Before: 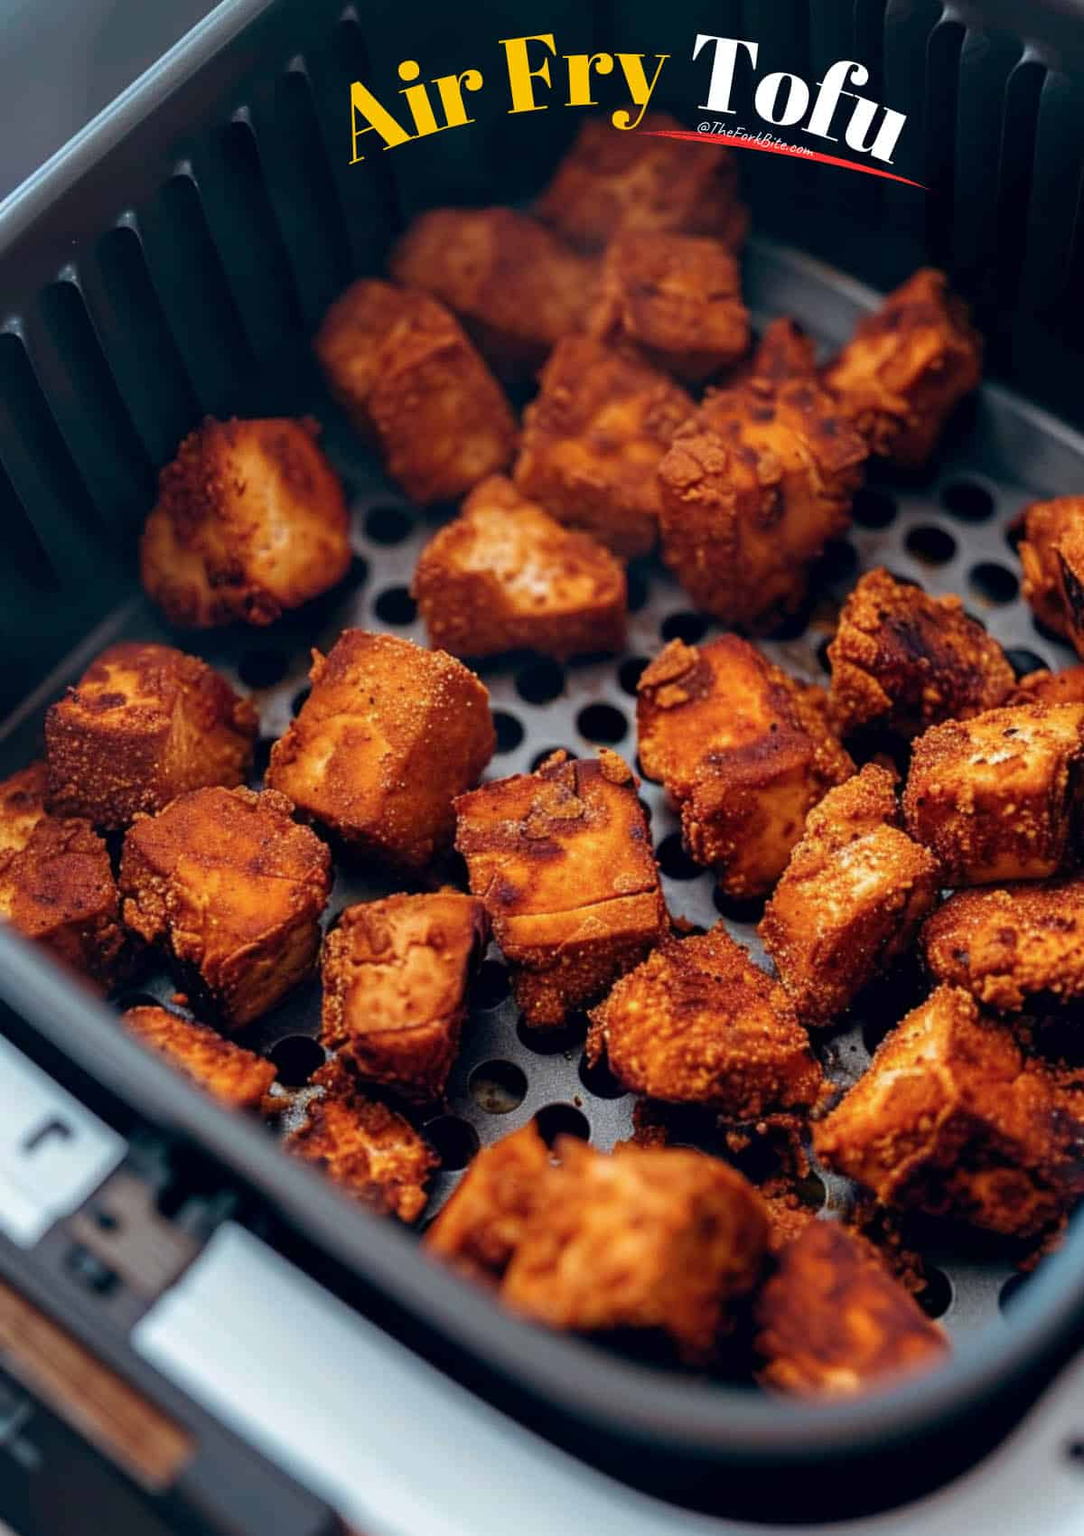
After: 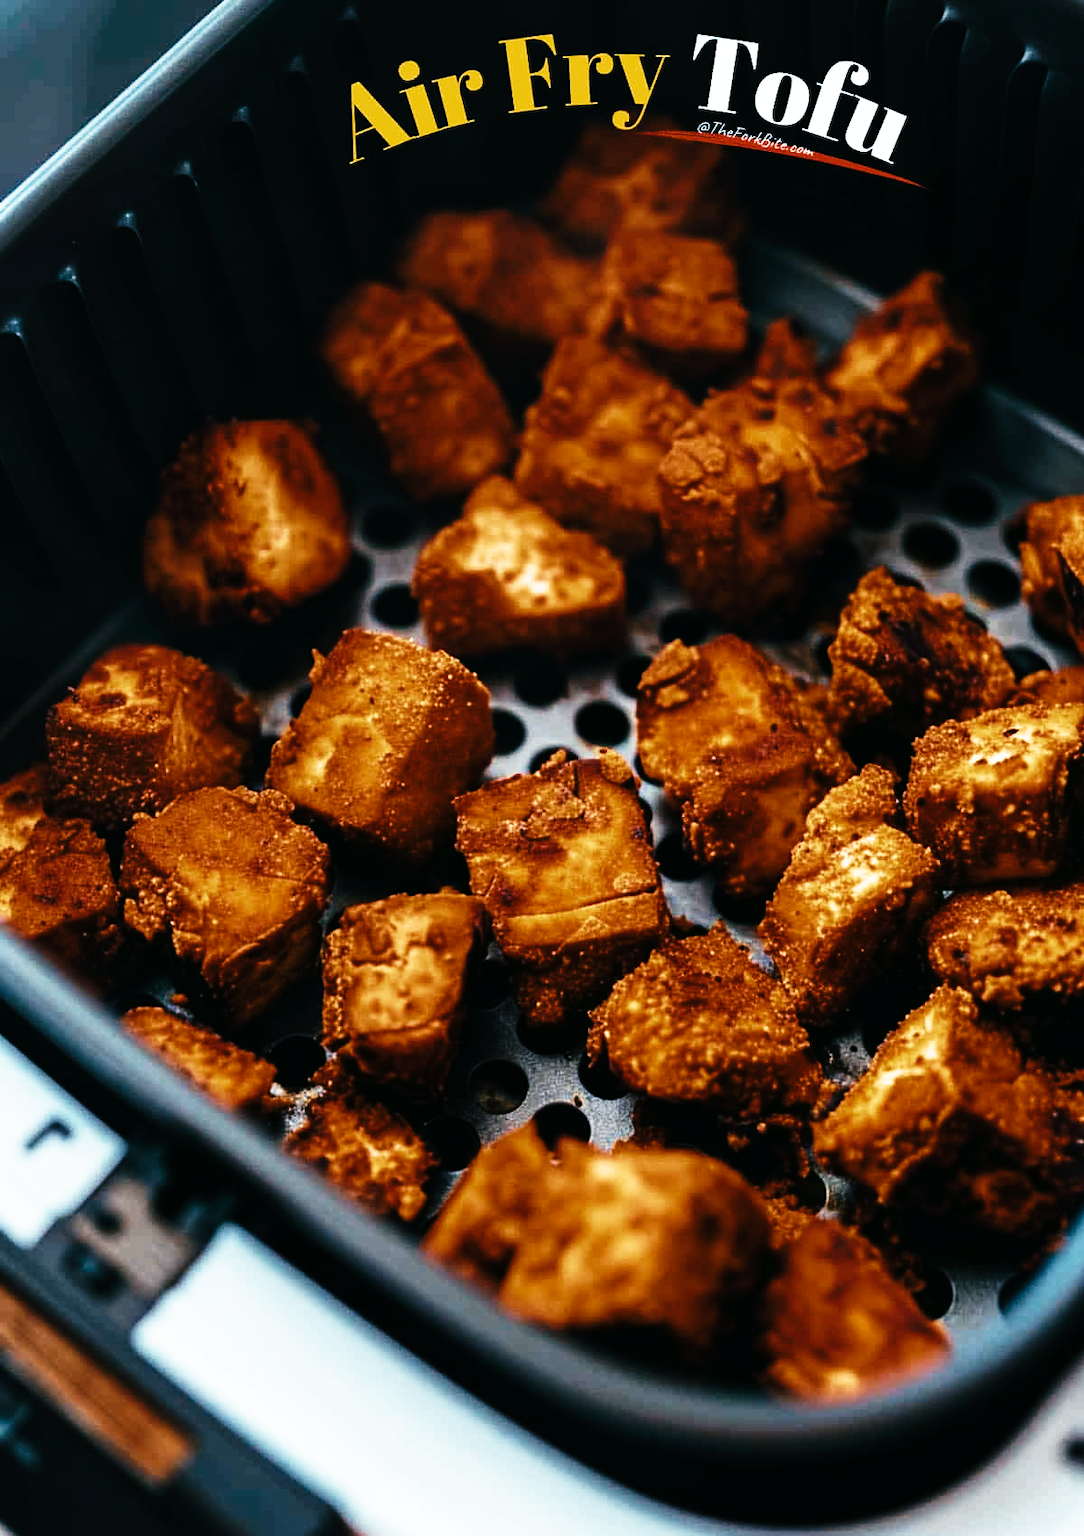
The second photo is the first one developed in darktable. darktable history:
tone curve: curves: ch0 [(0, 0) (0.003, 0.003) (0.011, 0.006) (0.025, 0.01) (0.044, 0.016) (0.069, 0.02) (0.1, 0.025) (0.136, 0.034) (0.177, 0.051) (0.224, 0.08) (0.277, 0.131) (0.335, 0.209) (0.399, 0.328) (0.468, 0.47) (0.543, 0.629) (0.623, 0.788) (0.709, 0.903) (0.801, 0.965) (0.898, 0.989) (1, 1)], preserve colors none
color look up table: target L [98.72, 84.75, 78.68, 55.08, 66.27, 64.54, 74.98, 47.56, 56.59, 55.3, 46.69, 37.77, 27.64, 200.02, 77.26, 58.29, 62.92, 50.2, 41.04, 51.7, 38.23, 40.37, 36.43, 33.94, 15.22, 84.41, 76.72, 47.82, 58.17, 50.04, 55.43, 40.7, 36.53, 35.83, 35.05, 33.89, 27.62, 33.57, 24.73, 17.86, 2.953, 54.37, 69.53, 53.68, 67.81, 50.93, 47.2, 43.79, 11.73], target a [0.366, -1.572, -15.73, -15.88, 1.778, -3.928, -4.214, -23.23, -21.97, 1.729, -14.36, -16.05, -20.31, 0, 4.344, 6.765, 17.04, 20.71, 34.45, 10.1, 29.61, 11.38, 22.14, 20.74, -1.091, 2.326, 15.78, 38.37, 1.342, 31.86, 14.75, -4.04, 29.63, 21.54, -2.673, 0.58, 23.61, -0.024, 34.88, 2.776, 0.738, -15.41, -19, -15.06, -5.936, -12.4, -10.32, -11.7, -17.58], target b [4.584, 20.69, -9.451, -10.16, 42.16, 40.11, 21.78, 21.46, 11.49, 33.03, -3.512, 9.752, 13.17, 0, 17.67, 35.59, 1.729, 31.25, -2.787, 20.59, 32.11, 28.82, 28.99, 35.16, 5.242, -2.741, -12.5, -25.14, -15.9, -15.28, -0.218, -17.04, -12.58, -6.794, -15.58, -18.72, -24.63, -17.71, -34.93, -21.93, 0.264, -10.62, -16.91, -10.78, -1.312, -12.03, -11.5, -6.89, 0.46], num patches 49
